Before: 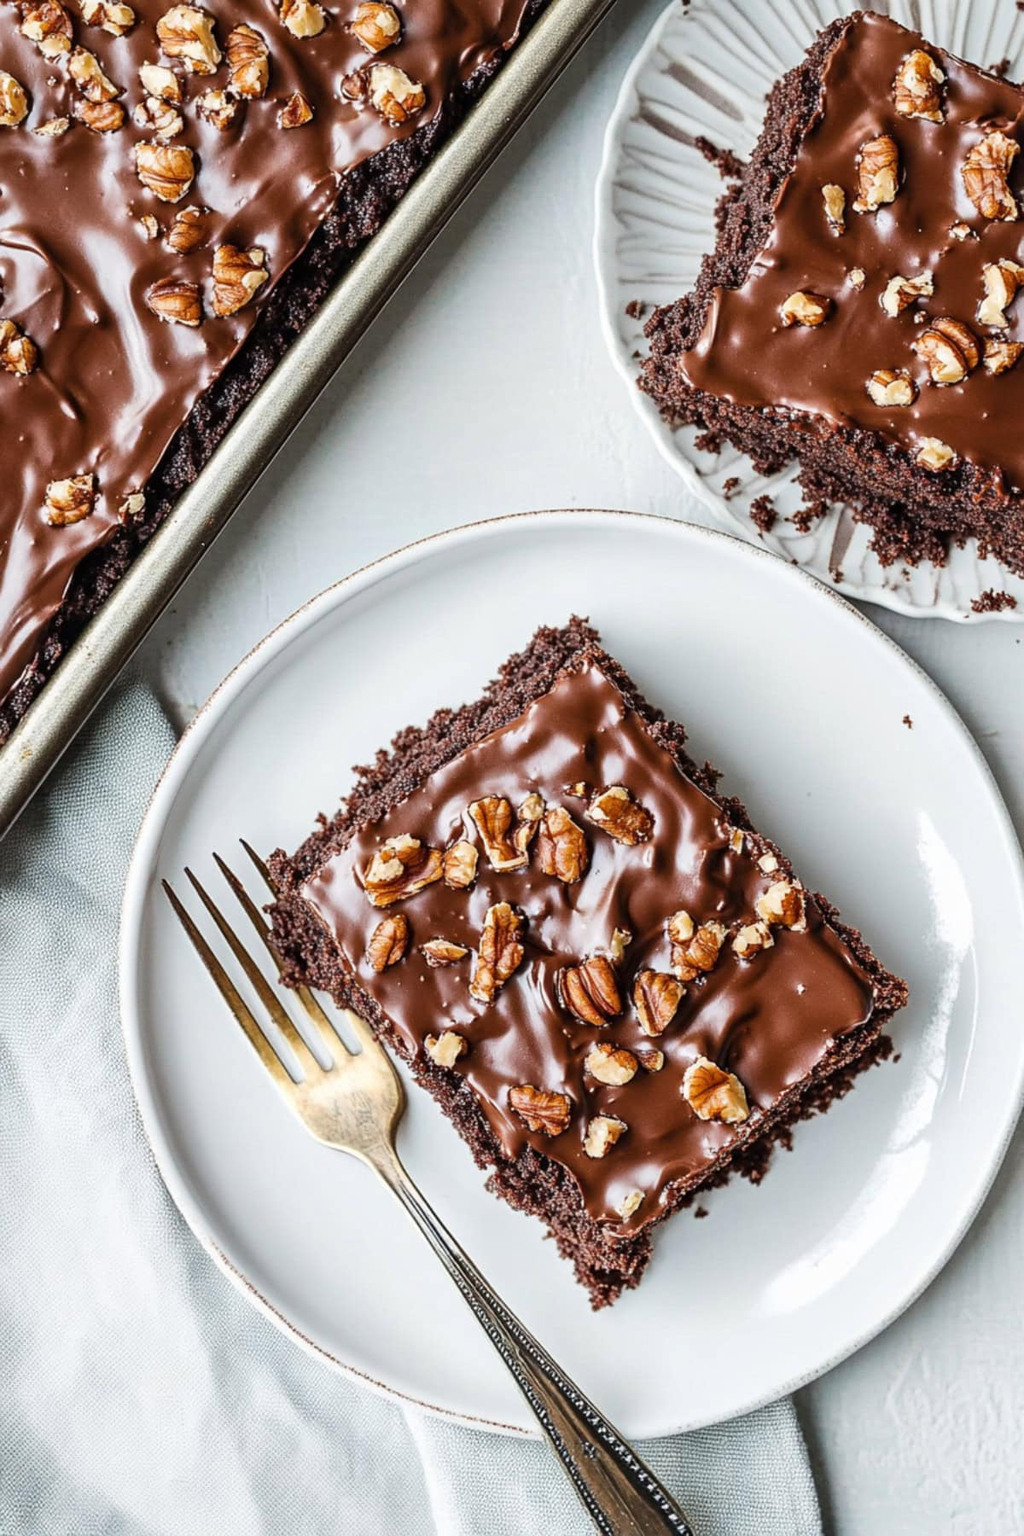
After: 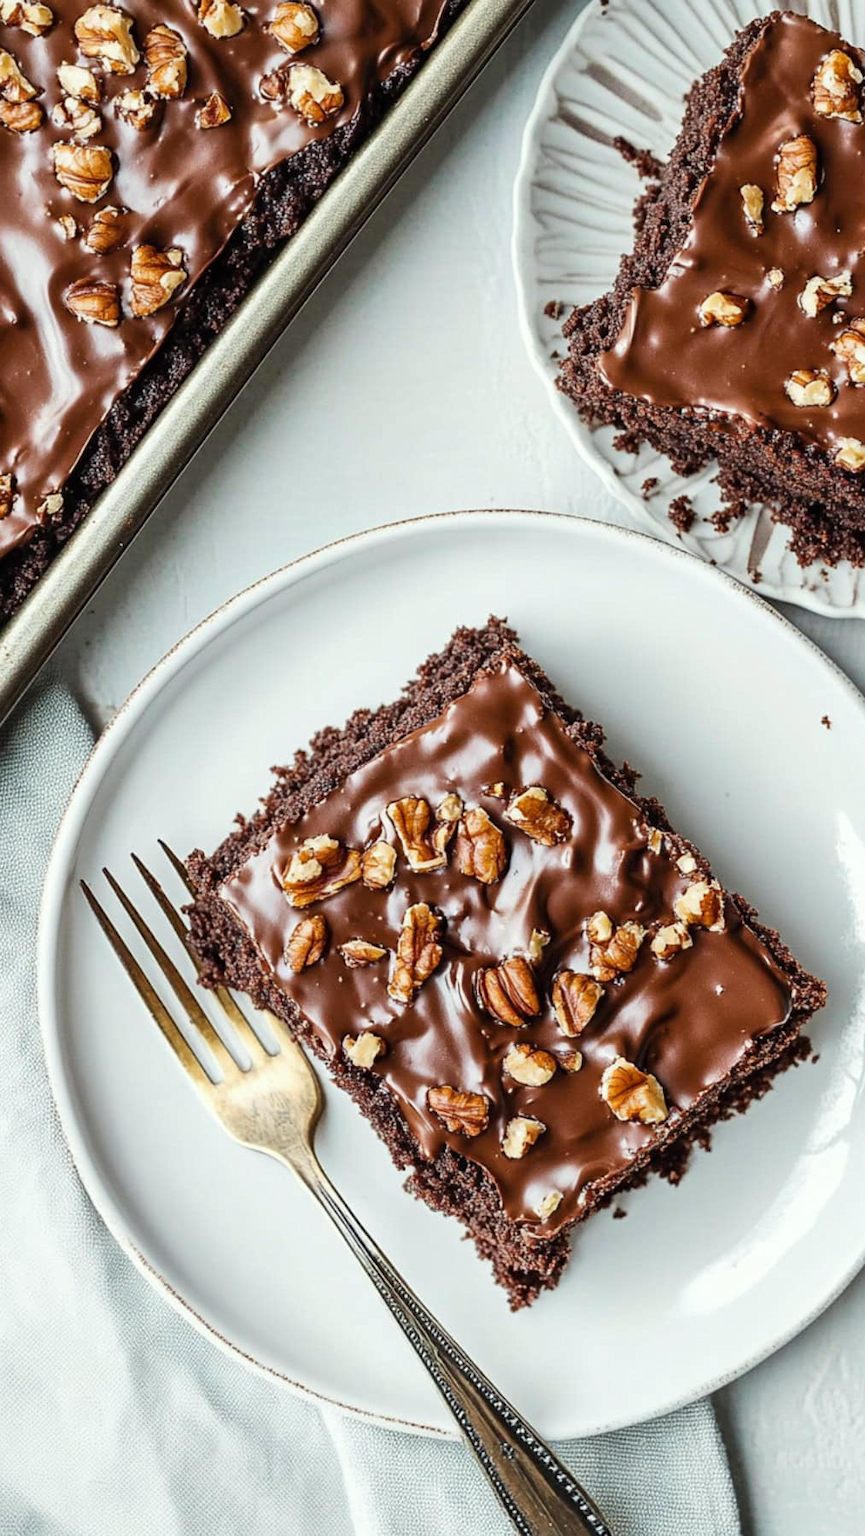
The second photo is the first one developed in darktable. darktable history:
crop: left 8.017%, right 7.472%
color correction: highlights a* -2.64, highlights b* 2.46
